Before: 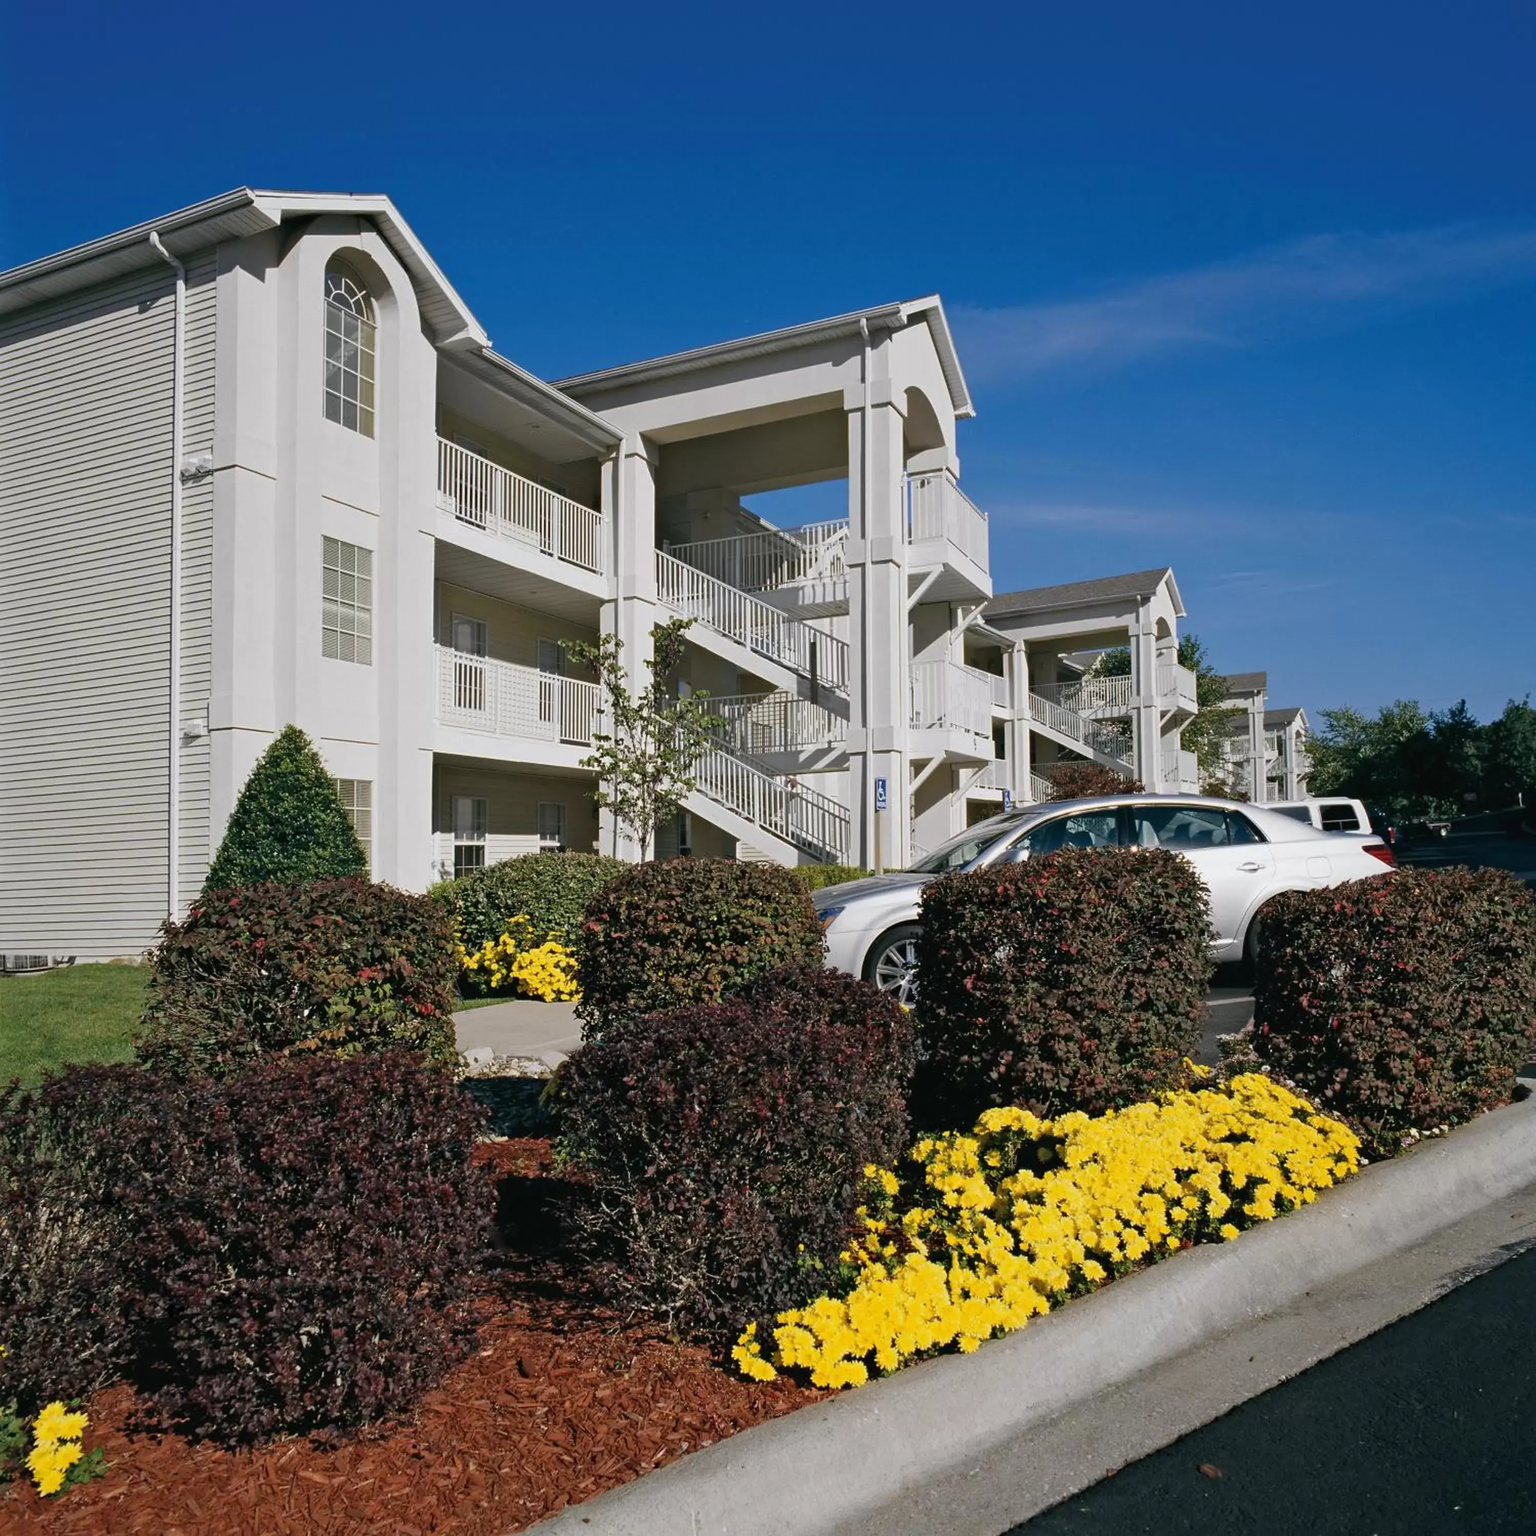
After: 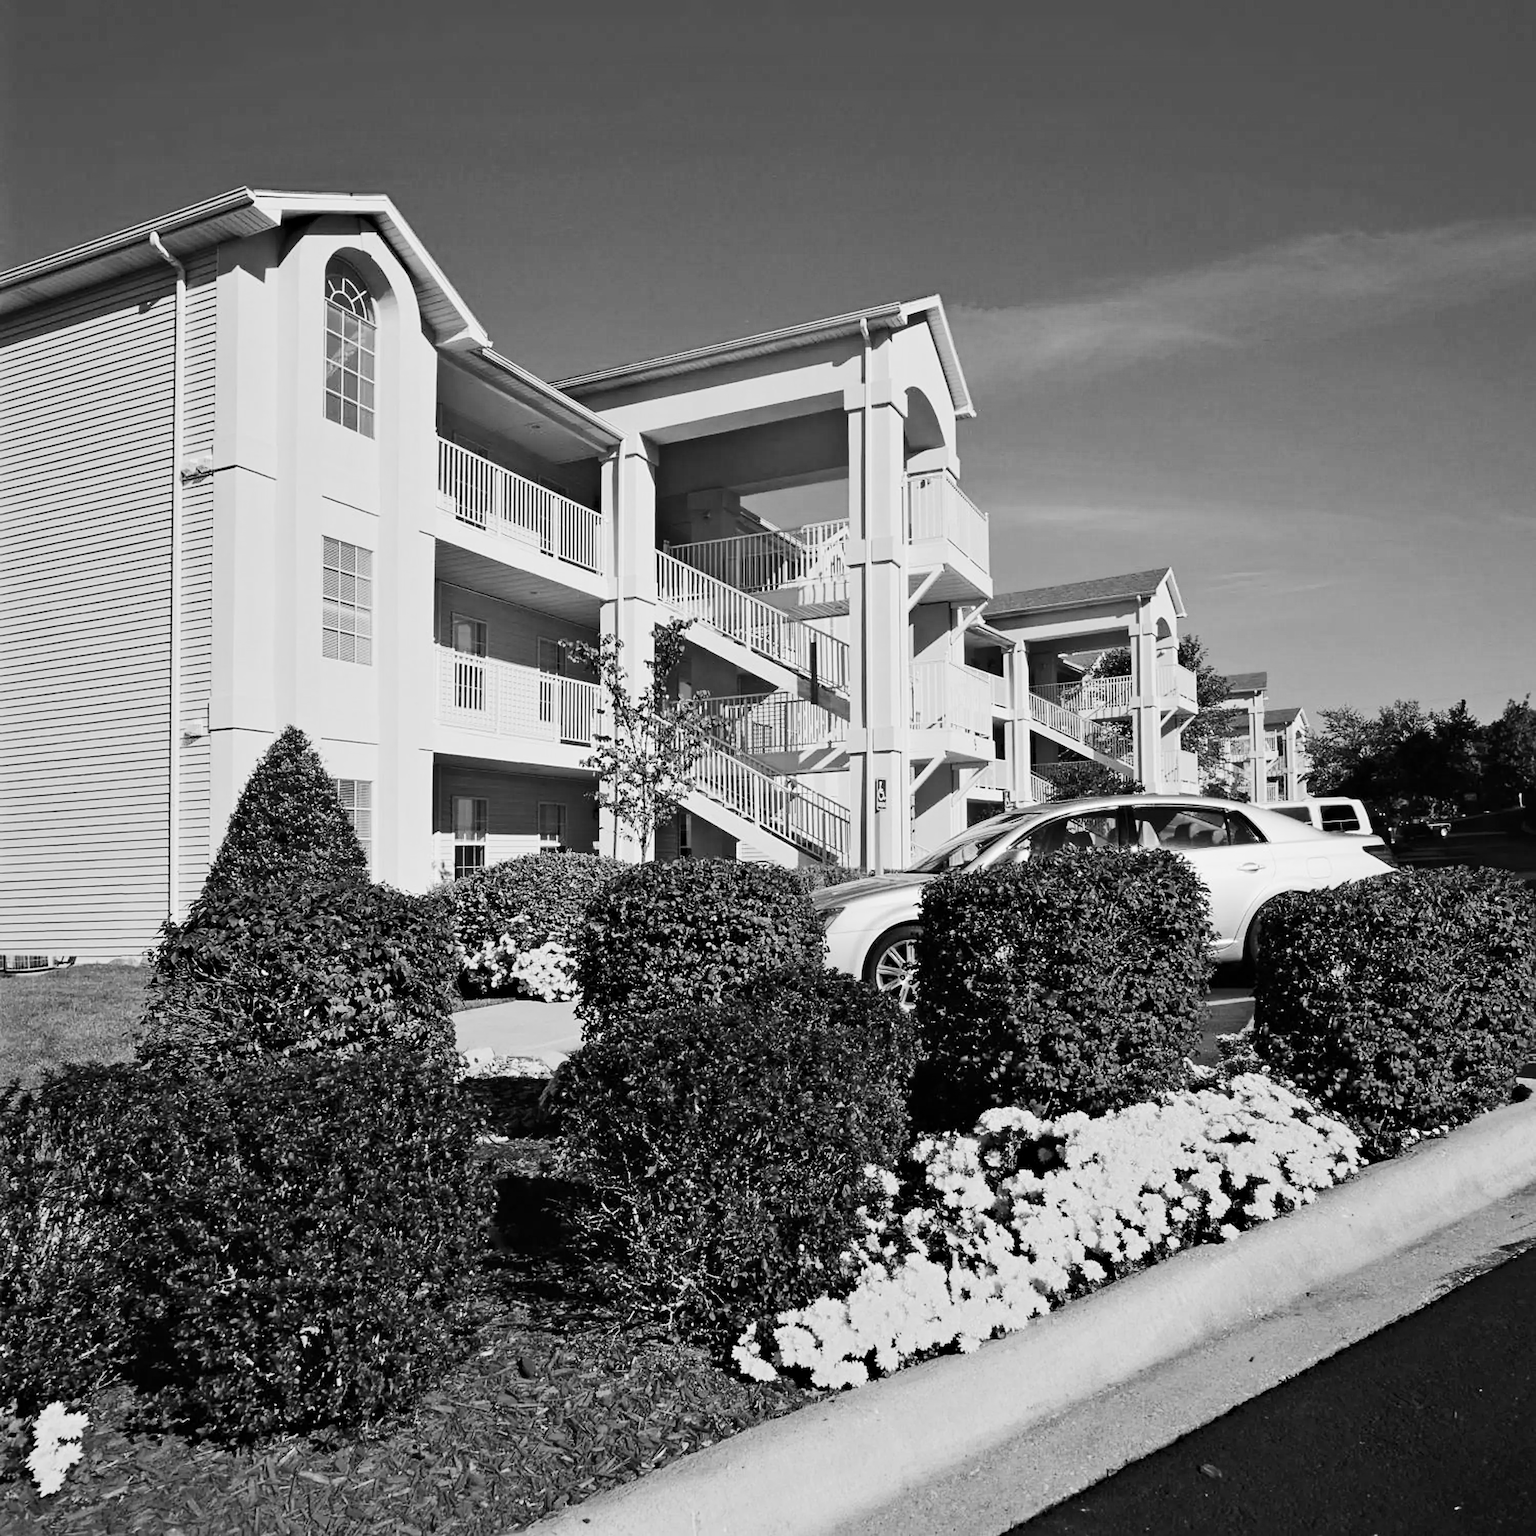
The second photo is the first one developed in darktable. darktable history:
contrast equalizer: octaves 7, y [[0.6 ×6], [0.55 ×6], [0 ×6], [0 ×6], [0 ×6]], mix 0.3
denoise (profiled): strength 1.2, preserve shadows 0, a [-1, 0, 0], y [[0.5 ×7] ×4, [0 ×7], [0.5 ×7]], compensate highlight preservation false
monochrome: on, module defaults
rgb curve: curves: ch0 [(0, 0) (0.21, 0.15) (0.24, 0.21) (0.5, 0.75) (0.75, 0.96) (0.89, 0.99) (1, 1)]; ch1 [(0, 0.02) (0.21, 0.13) (0.25, 0.2) (0.5, 0.67) (0.75, 0.9) (0.89, 0.97) (1, 1)]; ch2 [(0, 0.02) (0.21, 0.13) (0.25, 0.2) (0.5, 0.67) (0.75, 0.9) (0.89, 0.97) (1, 1)], compensate middle gray true | blend: blend mode normal, opacity 50%; mask: uniform (no mask)
sharpen: amount 0.2
color balance rgb: contrast -10%
